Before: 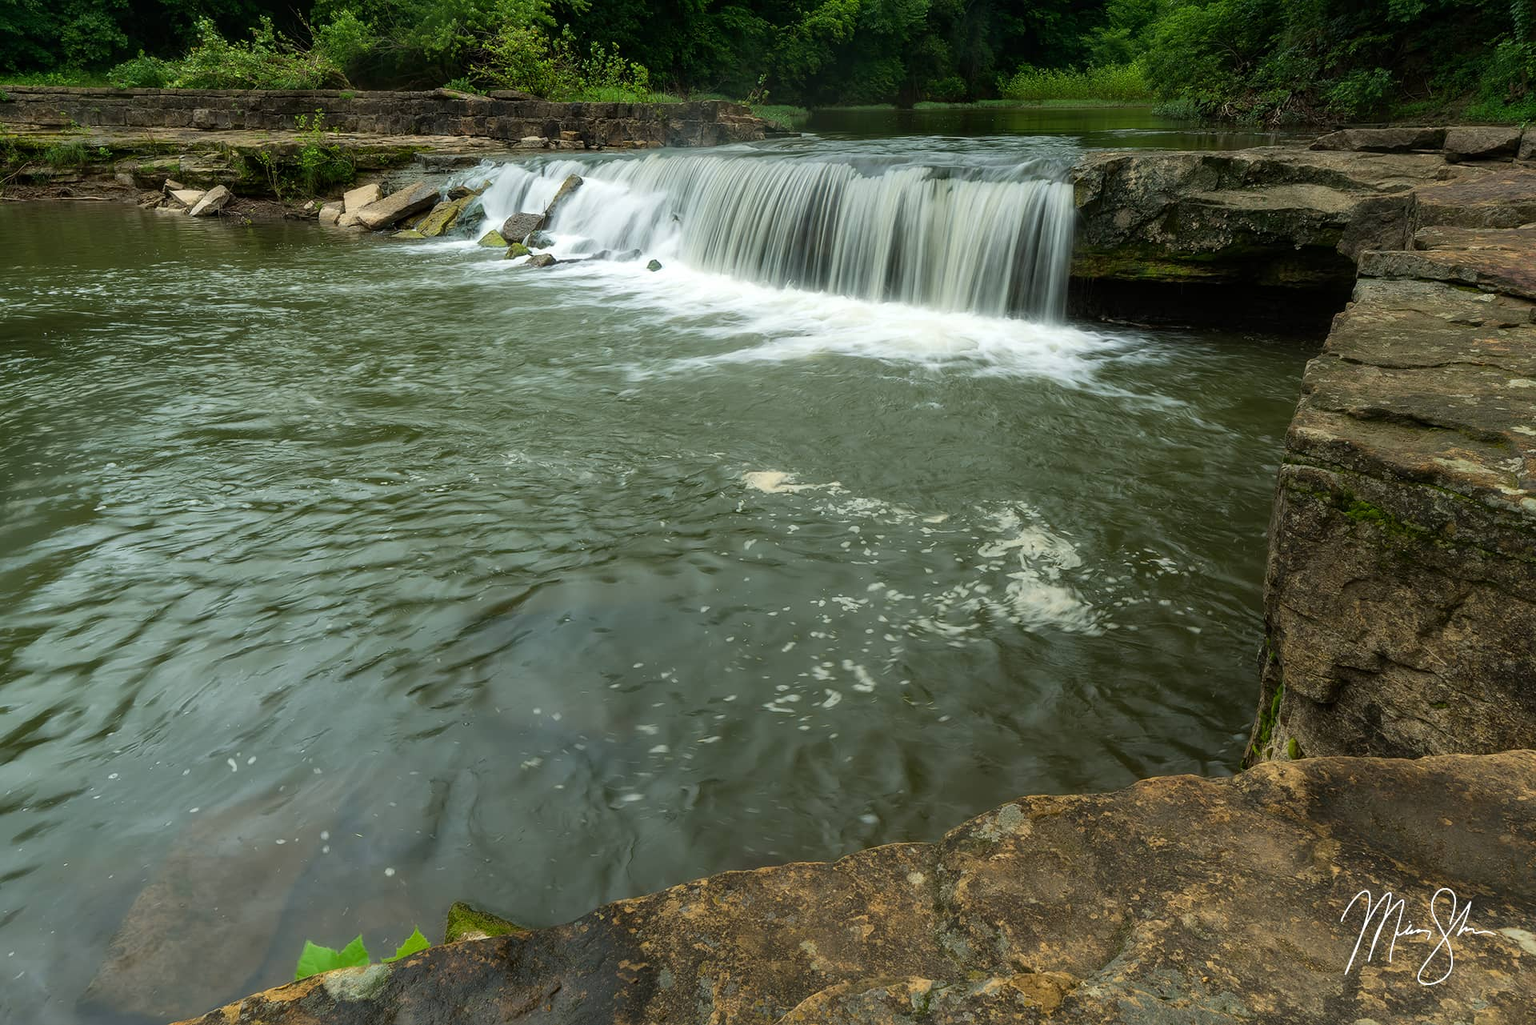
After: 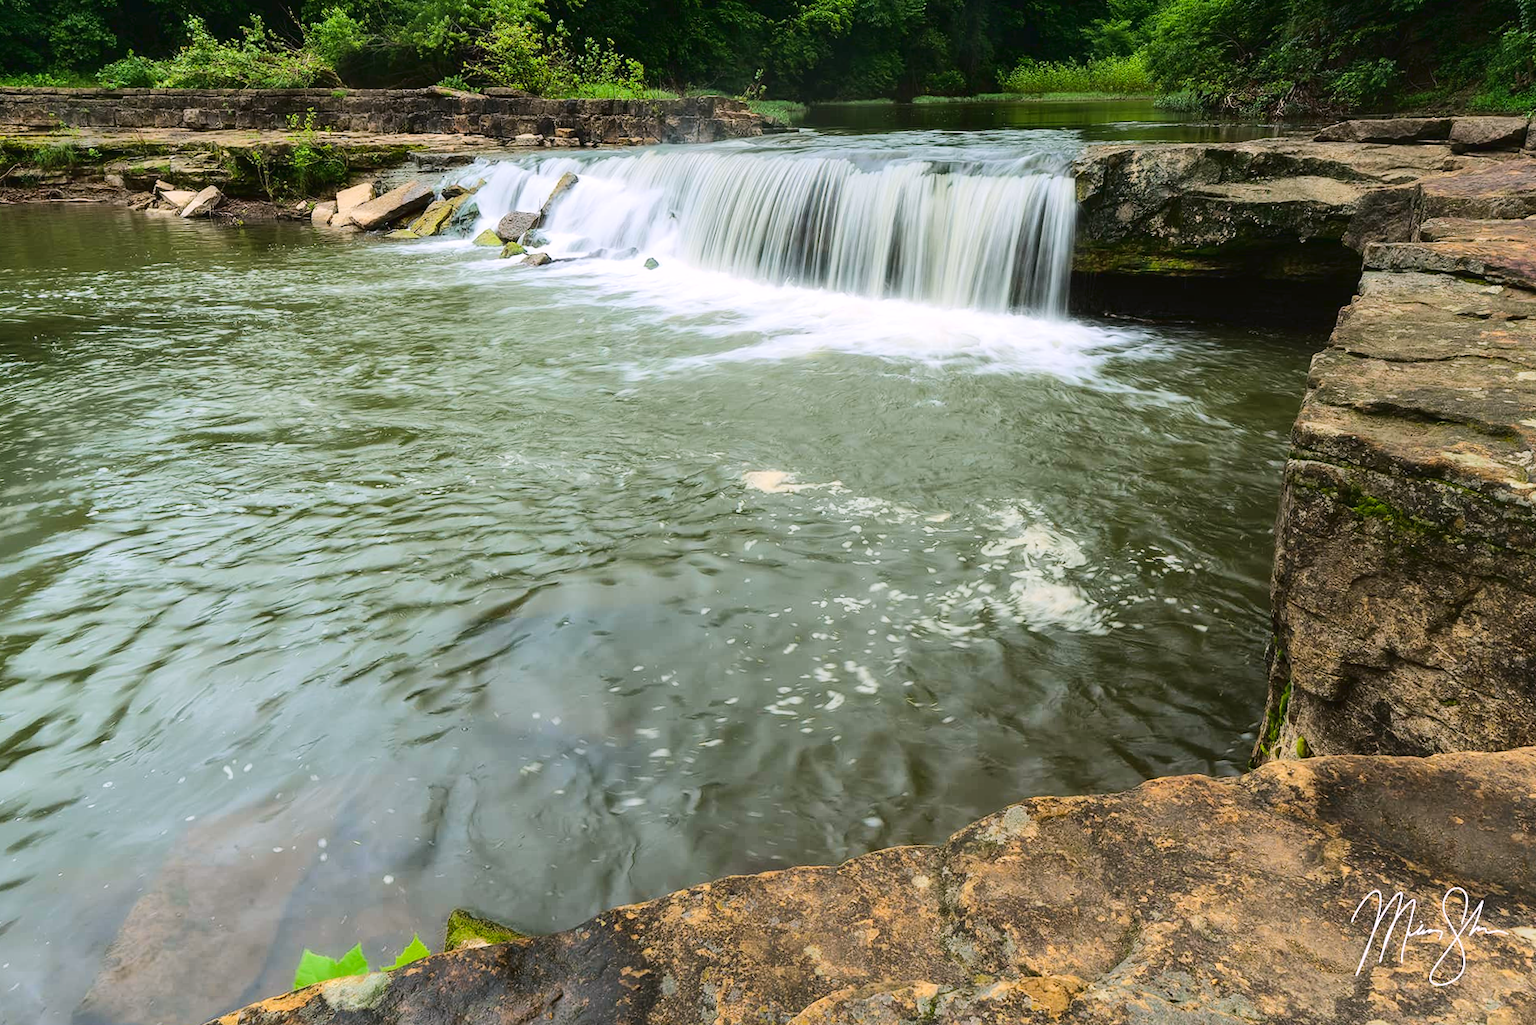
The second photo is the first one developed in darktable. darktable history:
rotate and perspective: rotation -0.45°, automatic cropping original format, crop left 0.008, crop right 0.992, crop top 0.012, crop bottom 0.988
white balance: red 1.05, blue 1.072
tone curve: curves: ch0 [(0, 0.026) (0.146, 0.158) (0.272, 0.34) (0.453, 0.627) (0.687, 0.829) (1, 1)], color space Lab, linked channels, preserve colors none
